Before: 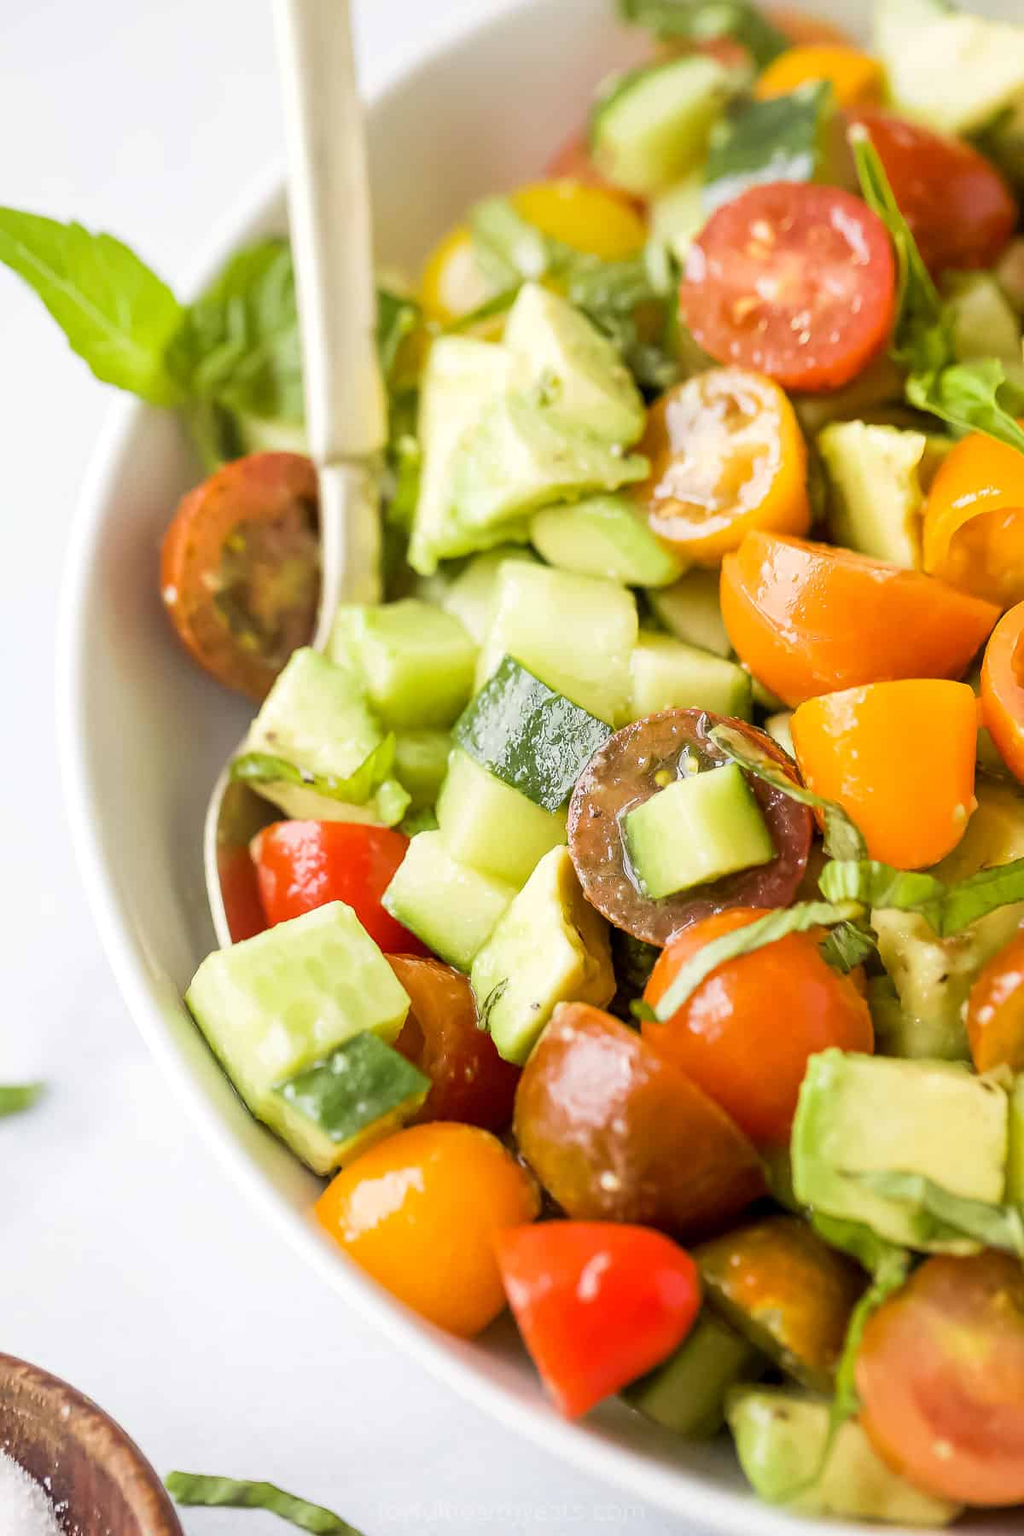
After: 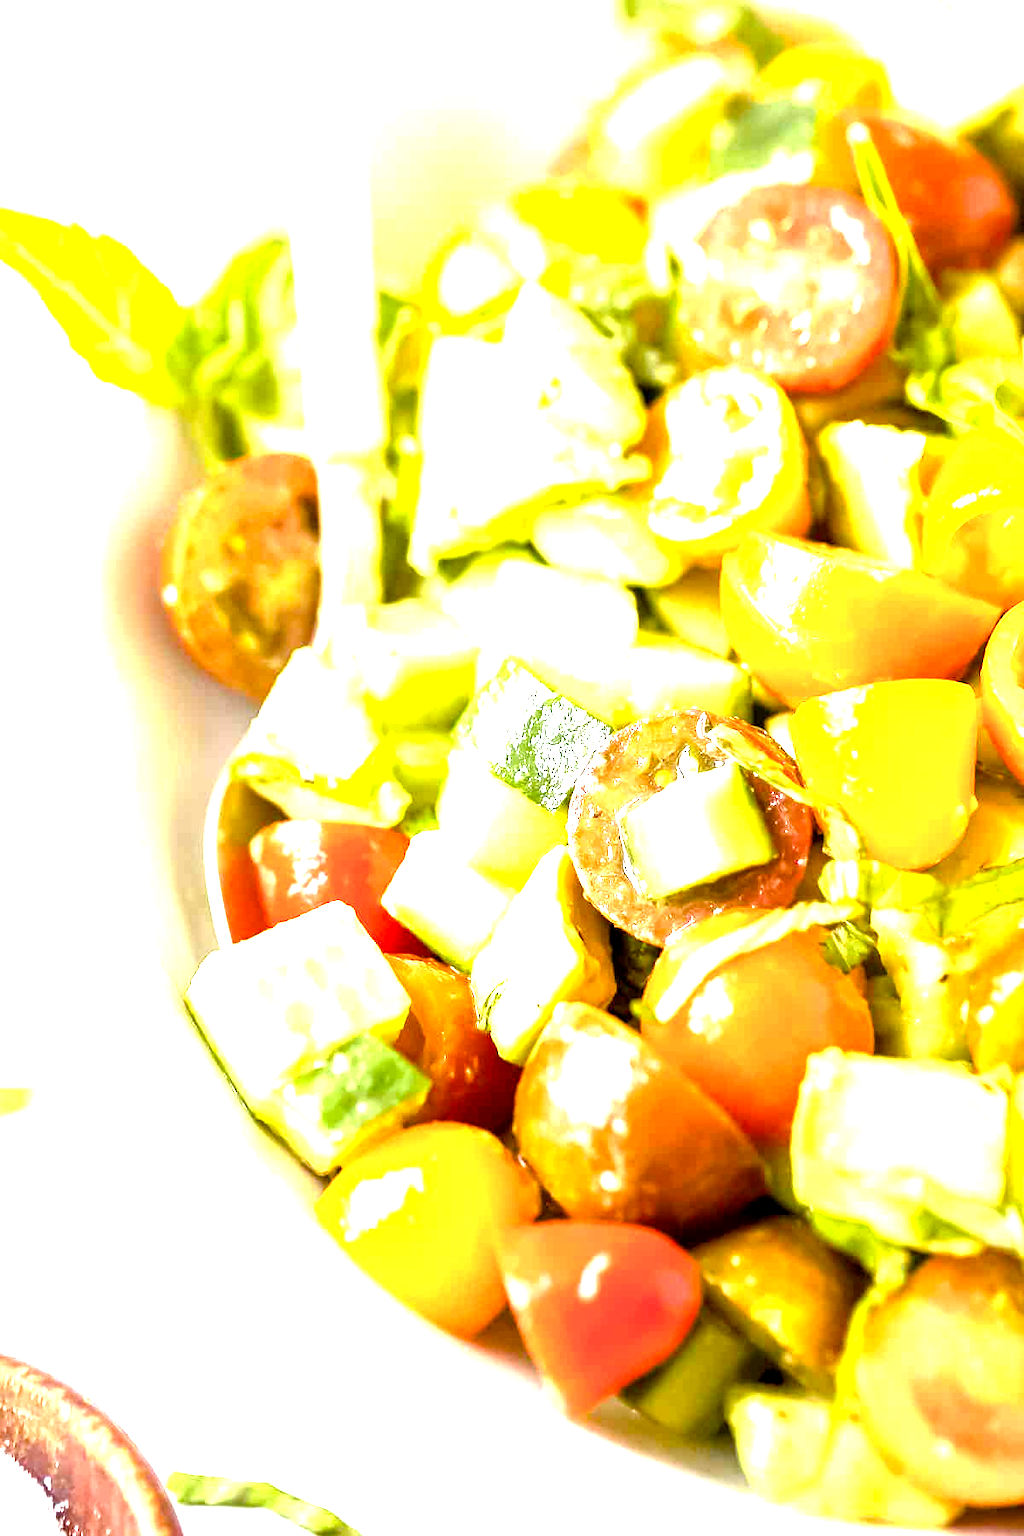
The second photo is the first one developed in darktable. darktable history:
exposure: black level correction 0.001, exposure 1.3 EV, compensate highlight preservation false
color balance rgb: linear chroma grading › shadows -2.2%, linear chroma grading › highlights -15%, linear chroma grading › global chroma -10%, linear chroma grading › mid-tones -10%, perceptual saturation grading › global saturation 45%, perceptual saturation grading › highlights -50%, perceptual saturation grading › shadows 30%, perceptual brilliance grading › global brilliance 18%, global vibrance 45%
